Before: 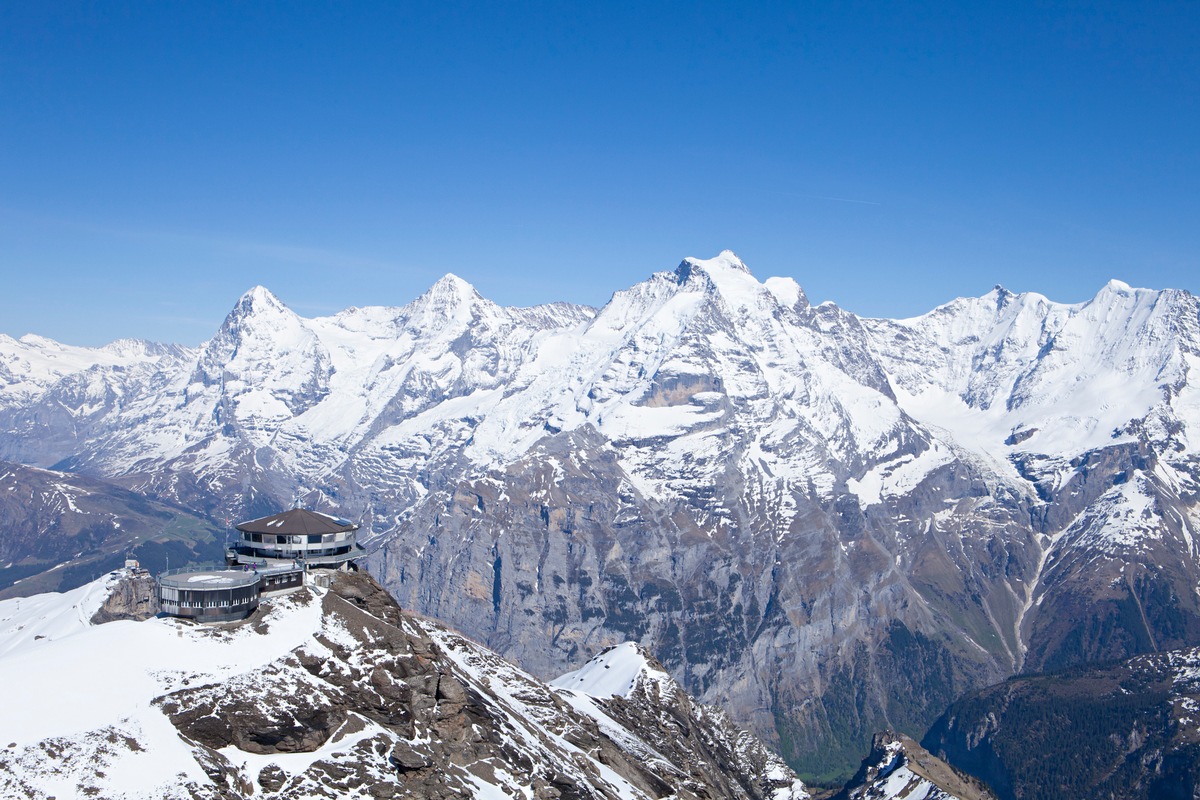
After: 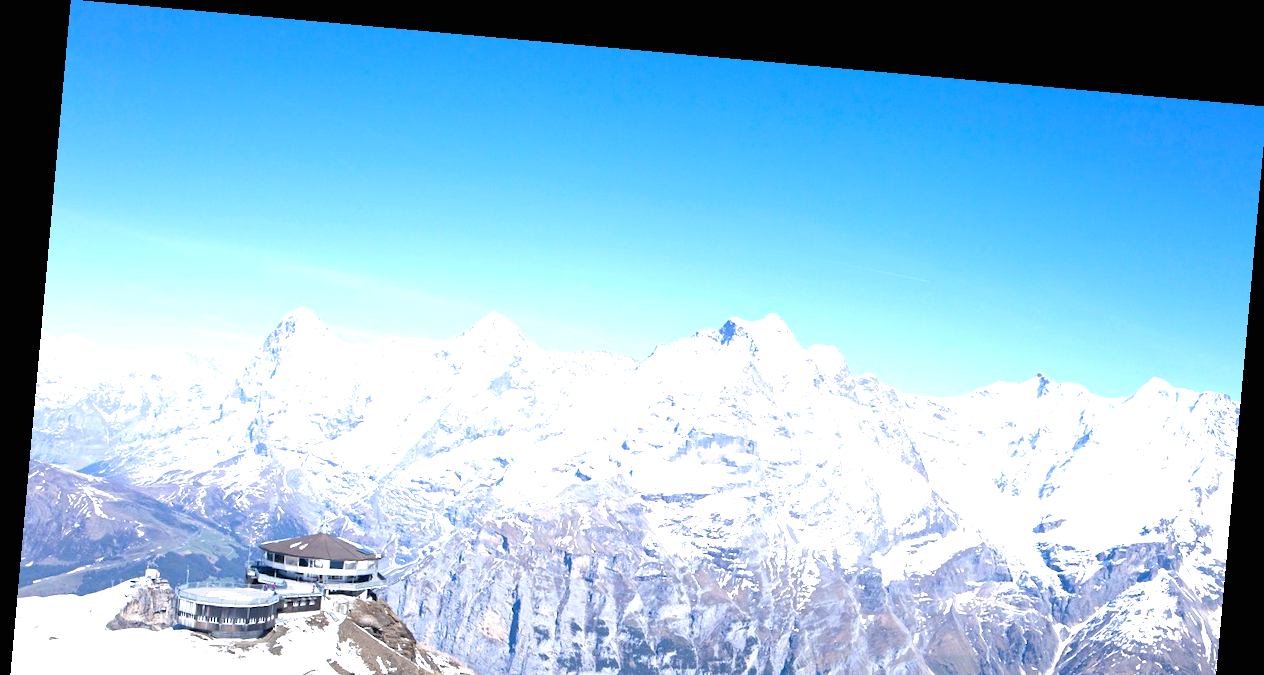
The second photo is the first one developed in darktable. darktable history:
exposure: black level correction 0, exposure 1.388 EV, compensate exposure bias true, compensate highlight preservation false
crop: bottom 24.967%
local contrast: mode bilateral grid, contrast 20, coarseness 50, detail 102%, midtone range 0.2
rotate and perspective: rotation 5.12°, automatic cropping off
